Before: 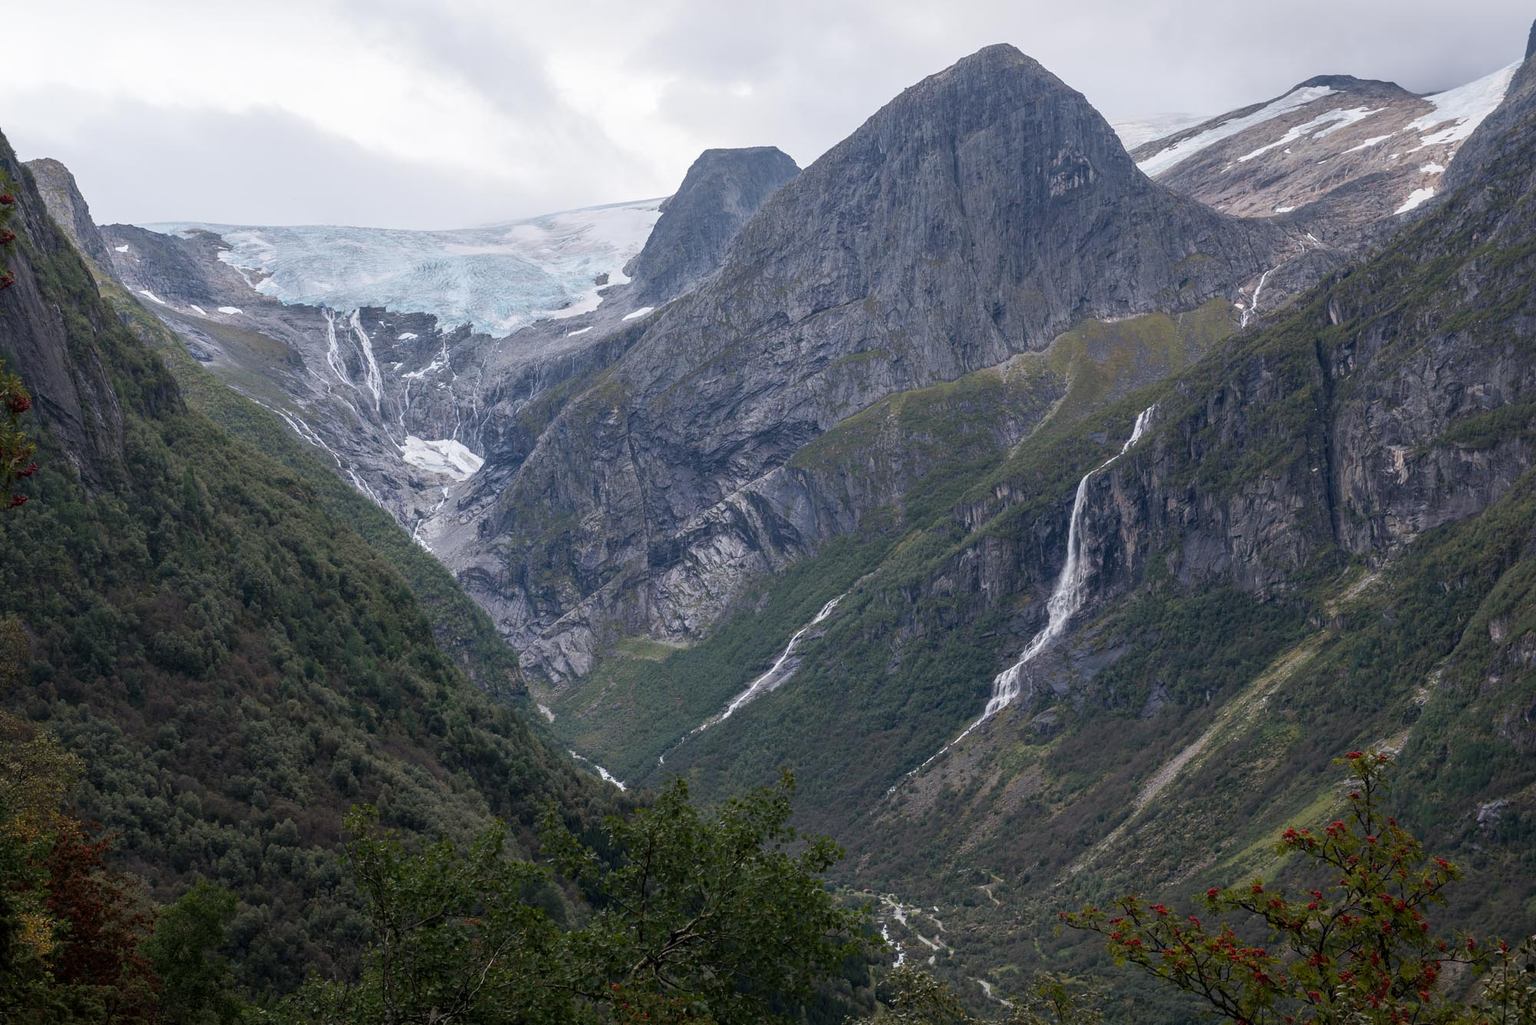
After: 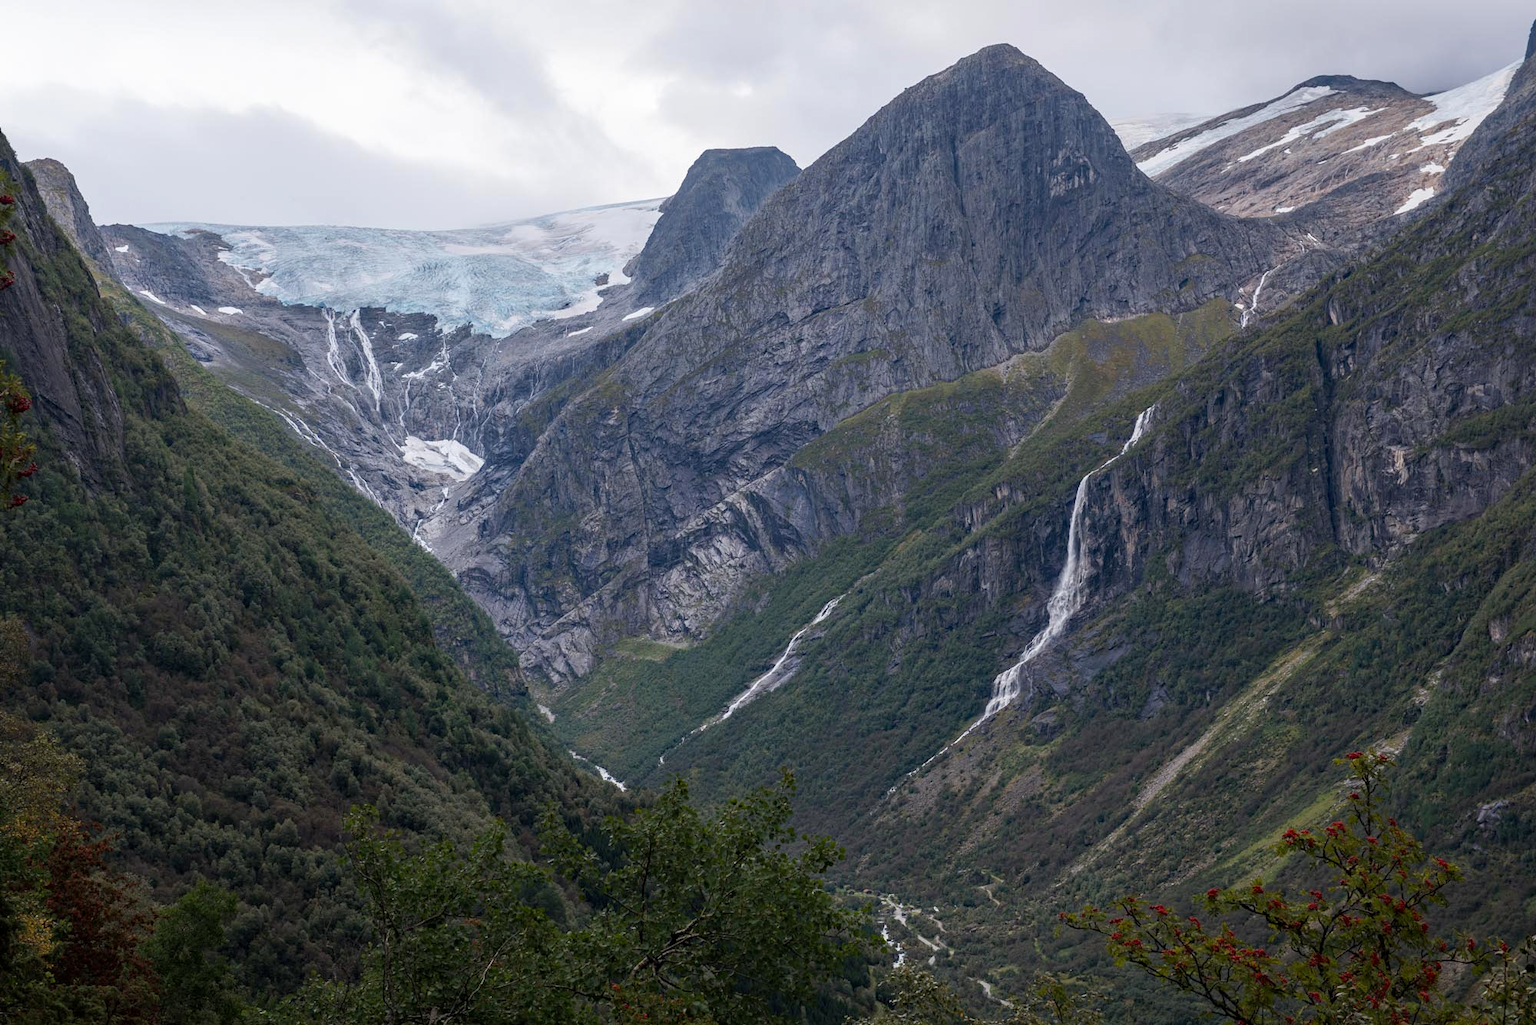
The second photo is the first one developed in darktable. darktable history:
haze removal: strength 0.278, distance 0.245, compatibility mode true, adaptive false
